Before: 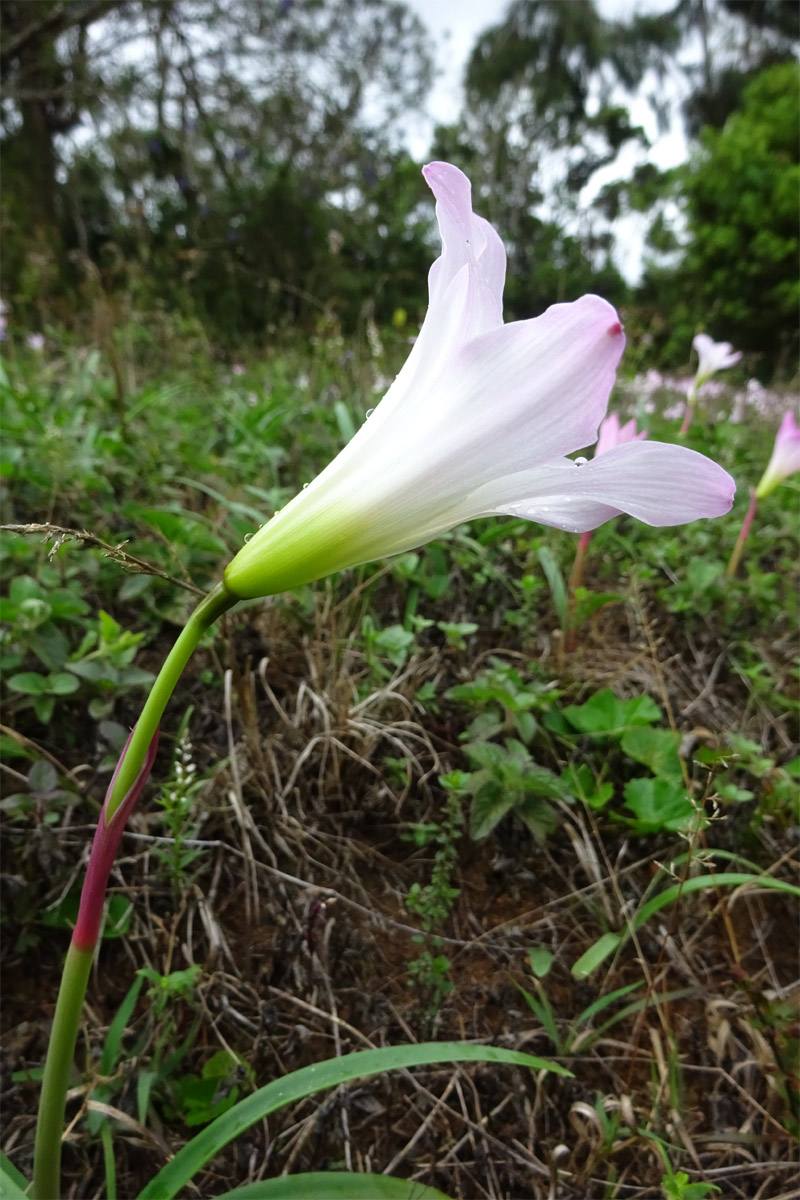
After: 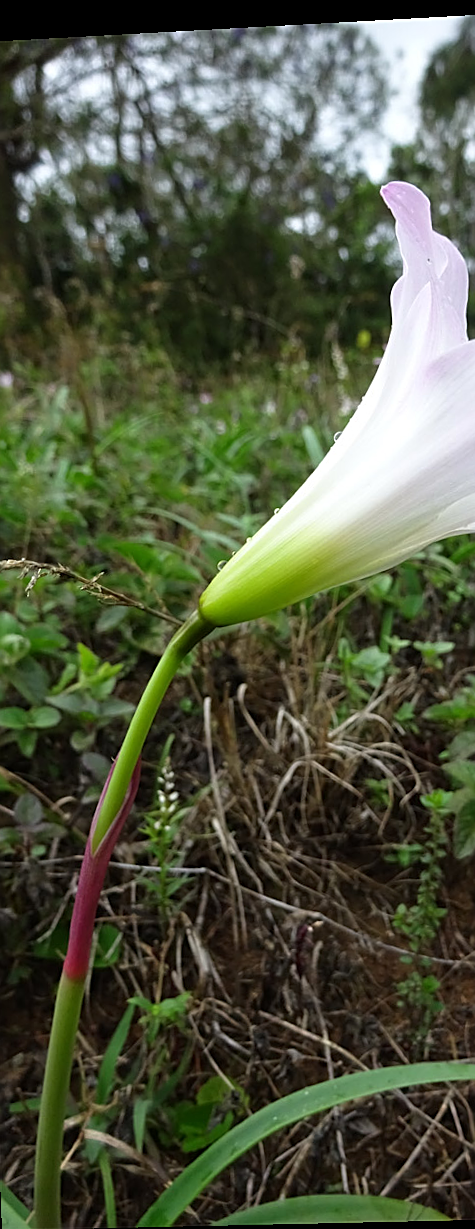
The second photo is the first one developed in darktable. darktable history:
crop: left 5.114%, right 38.589%
sharpen: on, module defaults
rotate and perspective: rotation -2.22°, lens shift (horizontal) -0.022, automatic cropping off
